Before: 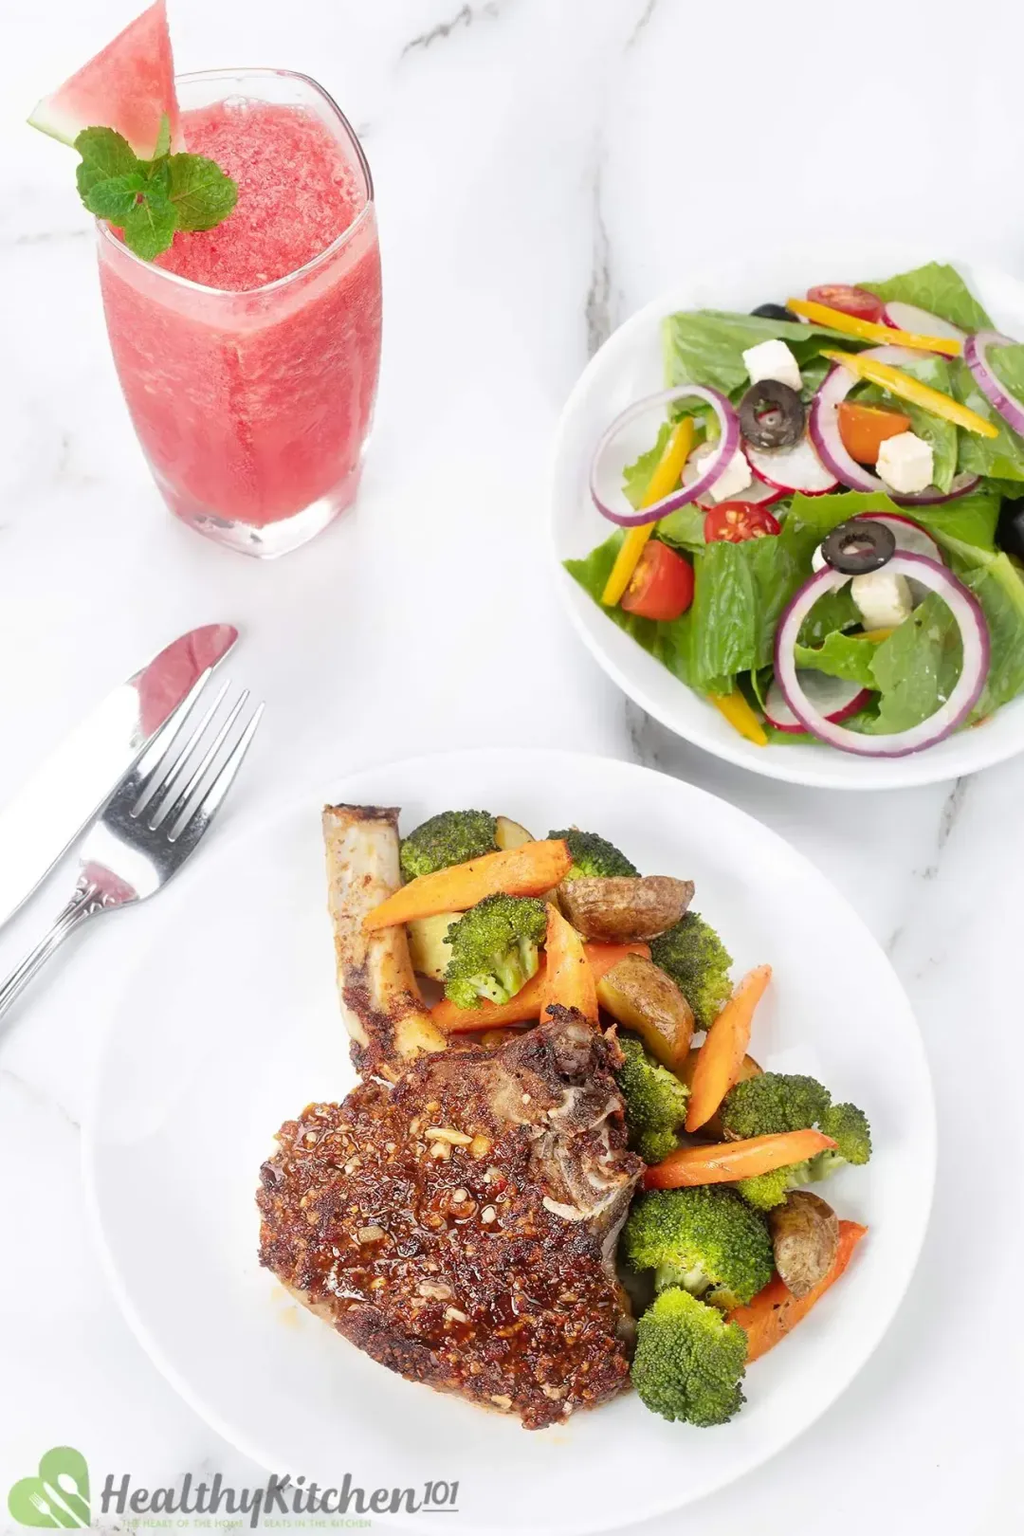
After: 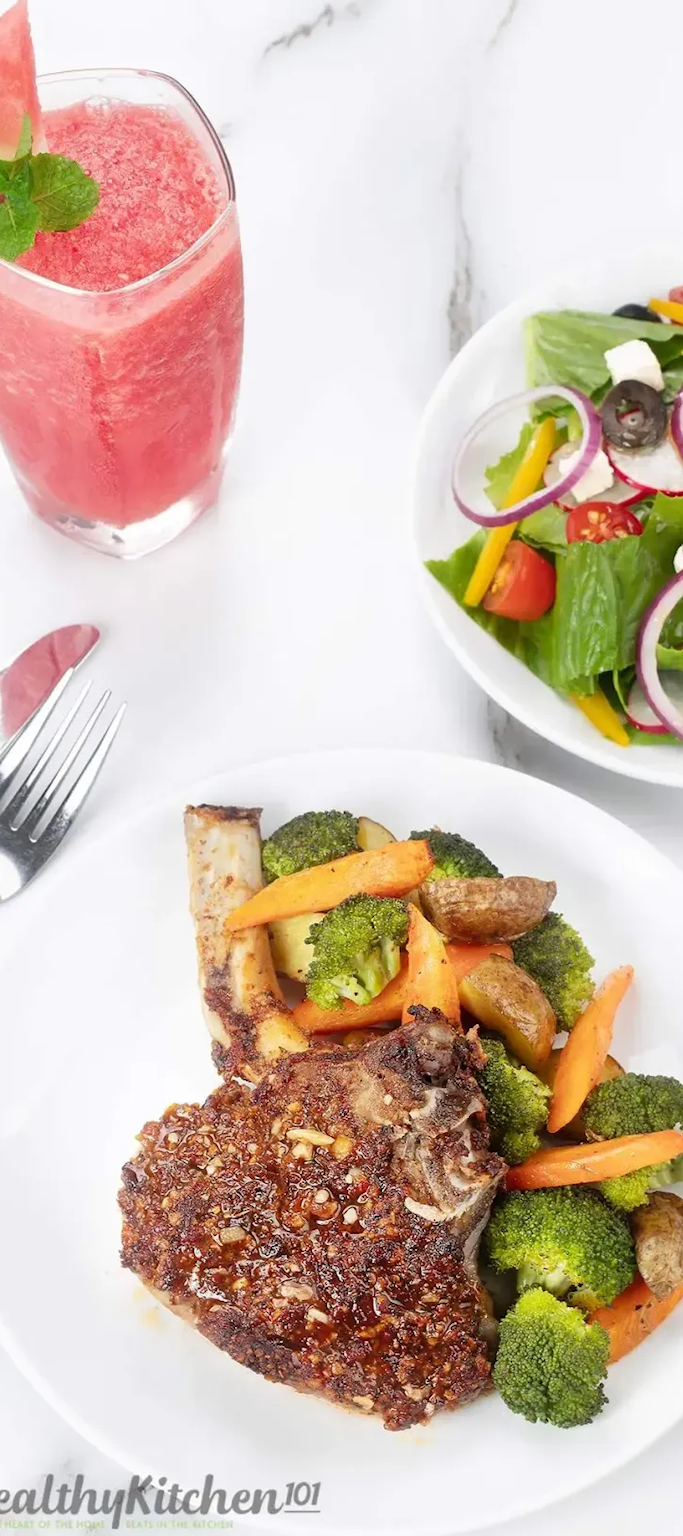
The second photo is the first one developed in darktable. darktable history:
crop and rotate: left 13.607%, right 19.723%
